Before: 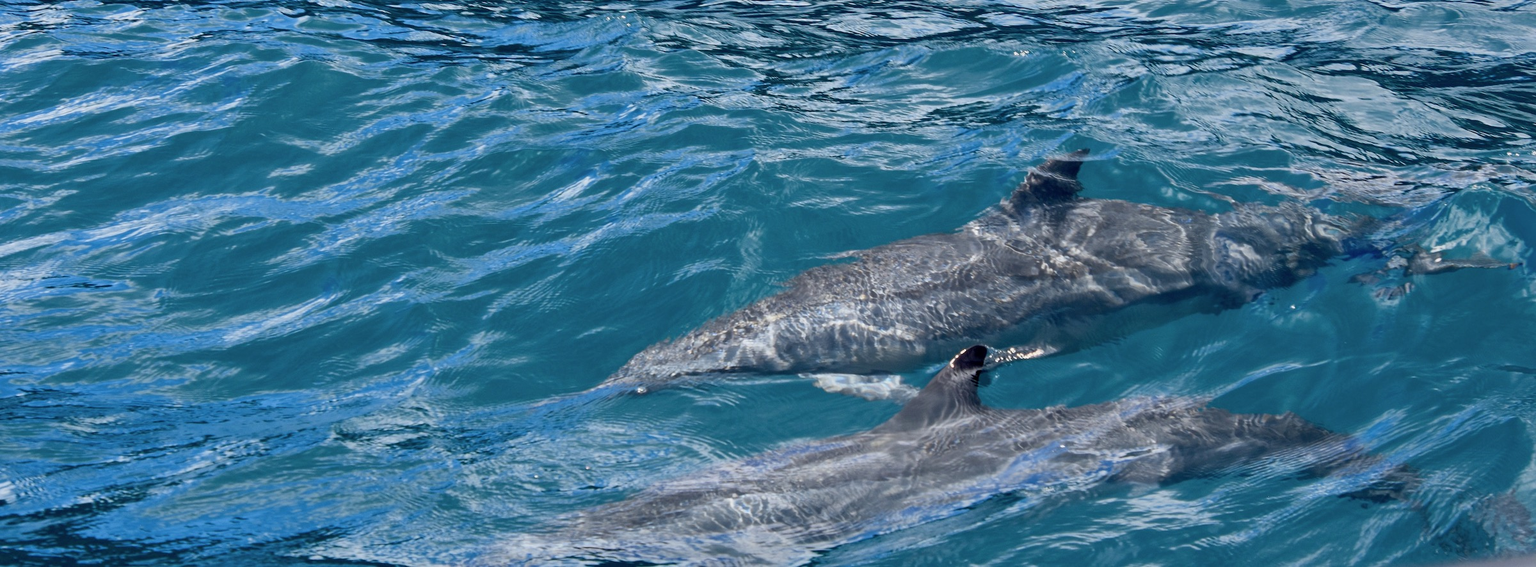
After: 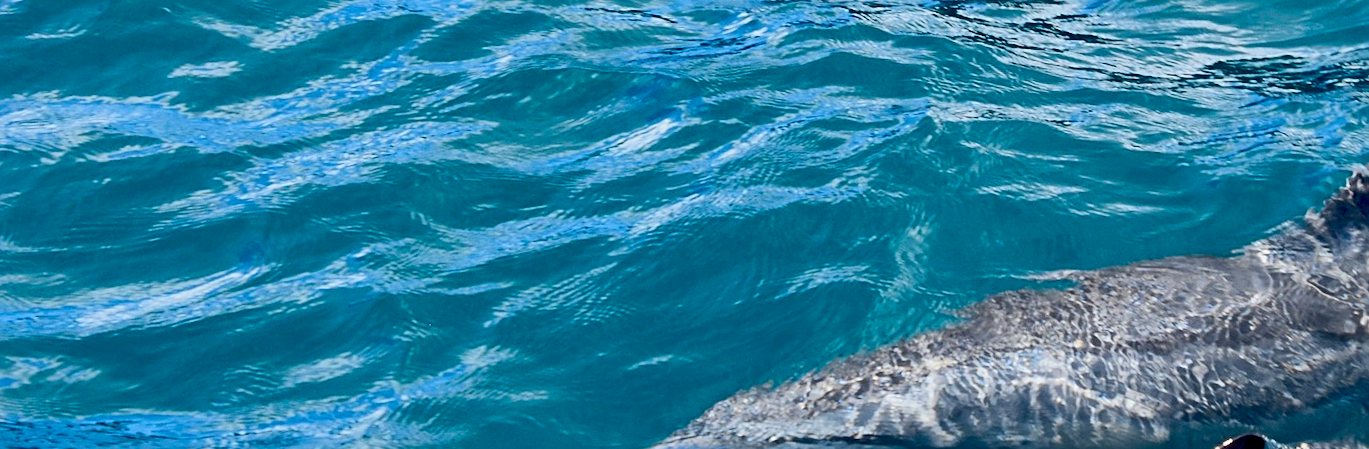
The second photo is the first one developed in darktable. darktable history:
crop and rotate: angle -4.99°, left 2.122%, top 6.945%, right 27.566%, bottom 30.519%
exposure: black level correction 0.004, exposure 0.014 EV, compensate highlight preservation false
sharpen: on, module defaults
white balance: emerald 1
tone curve: curves: ch0 [(0, 0) (0.051, 0.03) (0.096, 0.071) (0.251, 0.234) (0.461, 0.515) (0.605, 0.692) (0.761, 0.824) (0.881, 0.907) (1, 0.984)]; ch1 [(0, 0) (0.1, 0.038) (0.318, 0.243) (0.399, 0.351) (0.478, 0.469) (0.499, 0.499) (0.534, 0.541) (0.567, 0.592) (0.601, 0.629) (0.666, 0.7) (1, 1)]; ch2 [(0, 0) (0.453, 0.45) (0.479, 0.483) (0.504, 0.499) (0.52, 0.519) (0.541, 0.559) (0.601, 0.622) (0.824, 0.815) (1, 1)], color space Lab, independent channels, preserve colors none
shadows and highlights: shadows 25, highlights -25
